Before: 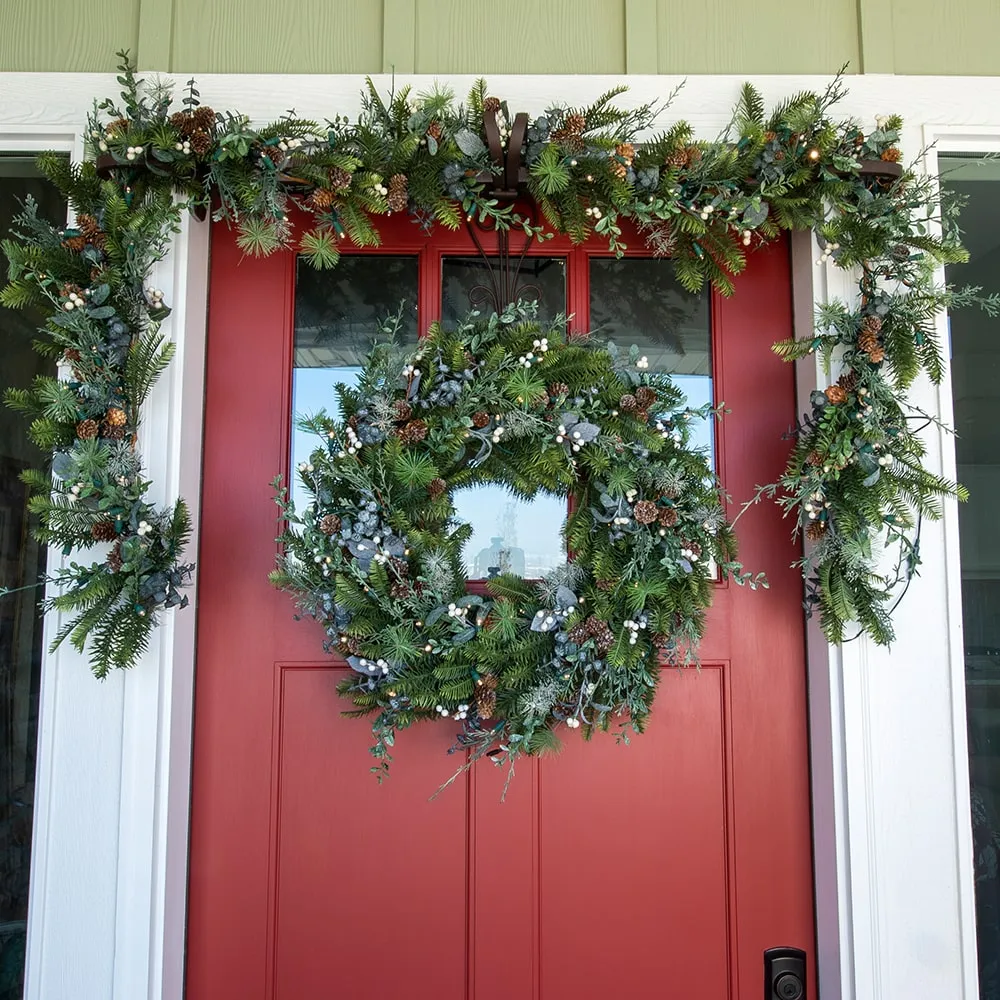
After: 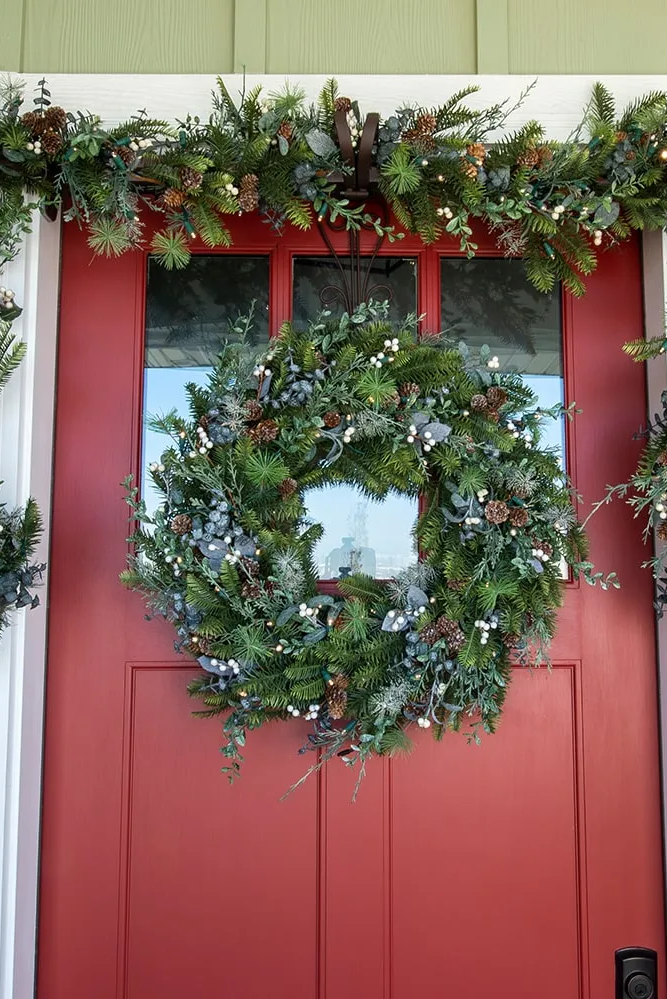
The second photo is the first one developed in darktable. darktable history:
crop and rotate: left 14.972%, right 18.256%
